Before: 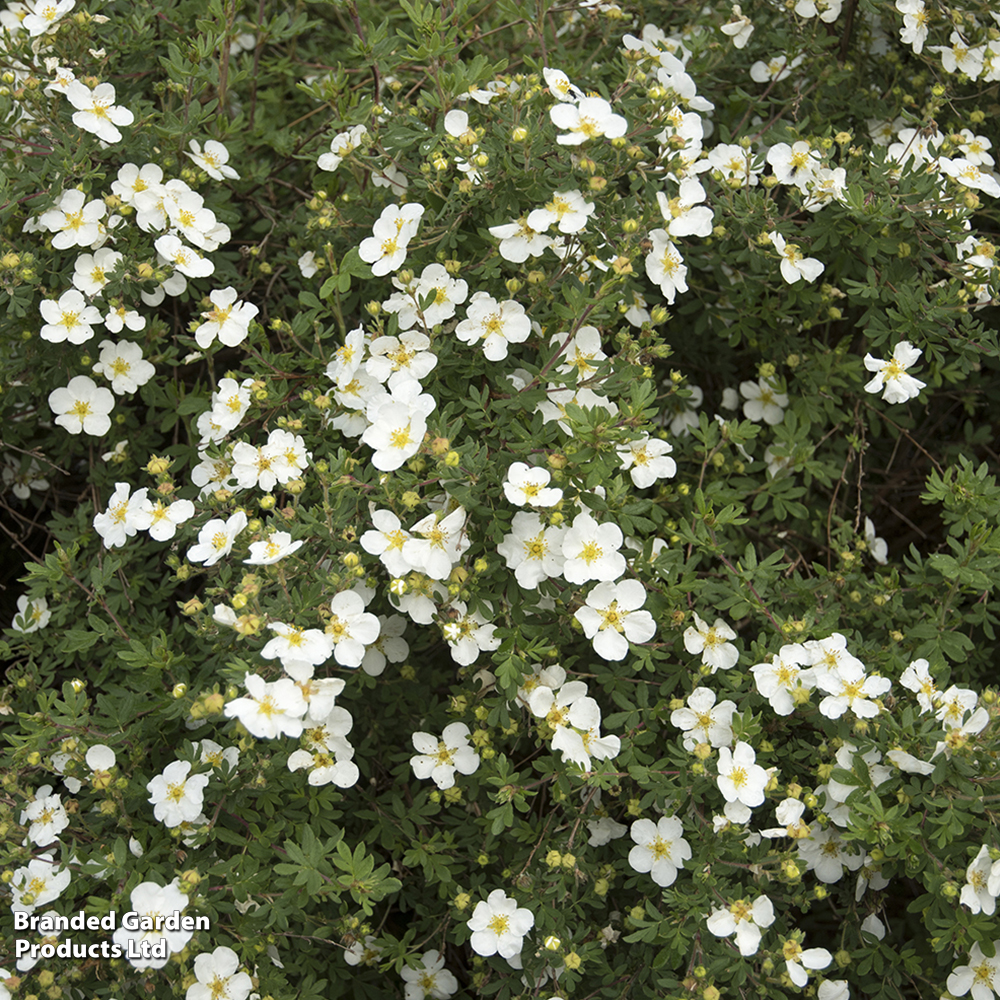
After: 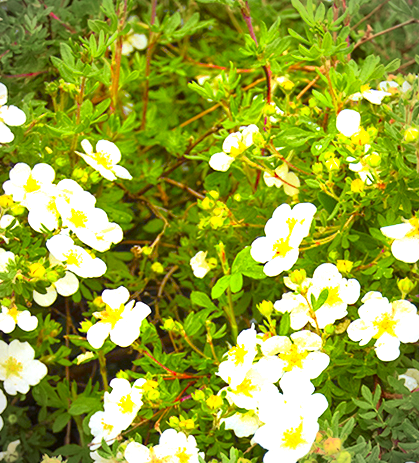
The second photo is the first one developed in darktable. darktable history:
color correction: saturation 3
exposure: black level correction 0, exposure 1.379 EV, compensate exposure bias true, compensate highlight preservation false
tone equalizer: on, module defaults
tone curve: curves: ch0 [(0, 0) (0.105, 0.08) (0.195, 0.18) (0.283, 0.288) (0.384, 0.419) (0.485, 0.531) (0.638, 0.69) (0.795, 0.879) (1, 0.977)]; ch1 [(0, 0) (0.161, 0.092) (0.35, 0.33) (0.379, 0.401) (0.456, 0.469) (0.498, 0.503) (0.531, 0.537) (0.596, 0.621) (0.635, 0.655) (1, 1)]; ch2 [(0, 0) (0.371, 0.362) (0.437, 0.437) (0.483, 0.484) (0.53, 0.515) (0.56, 0.58) (0.622, 0.606) (1, 1)], color space Lab, independent channels, preserve colors none
vignetting: on, module defaults
crop and rotate: left 10.817%, top 0.062%, right 47.194%, bottom 53.626%
